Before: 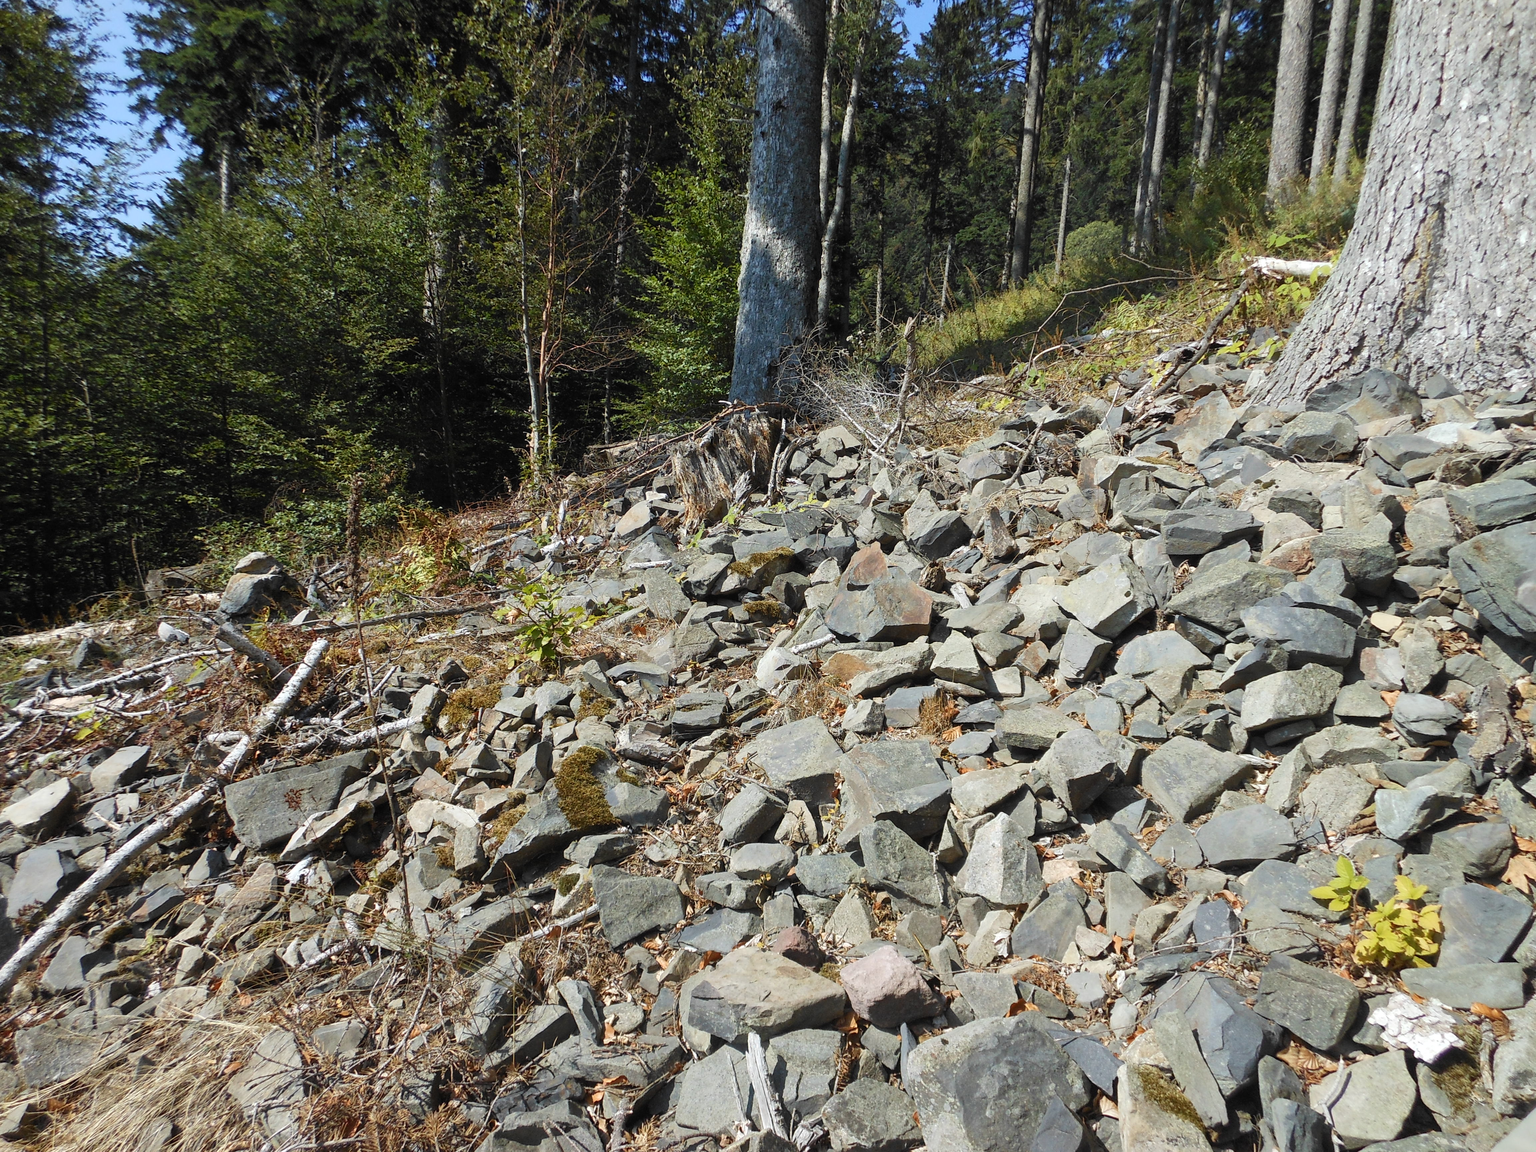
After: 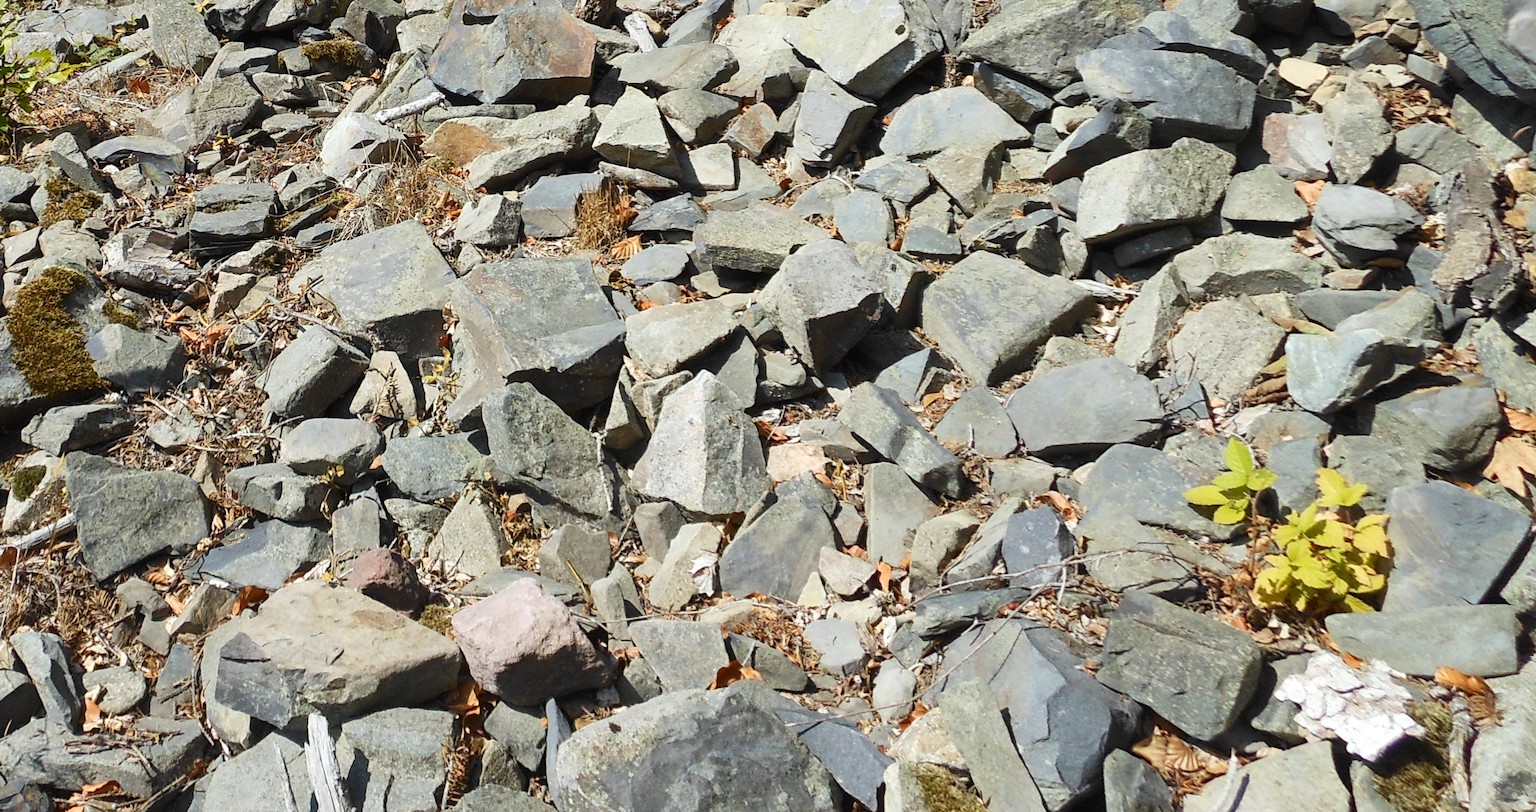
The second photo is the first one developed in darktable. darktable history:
contrast brightness saturation: contrast 0.146, brightness -0.007, saturation 0.104
crop and rotate: left 35.844%, top 49.941%, bottom 4.793%
